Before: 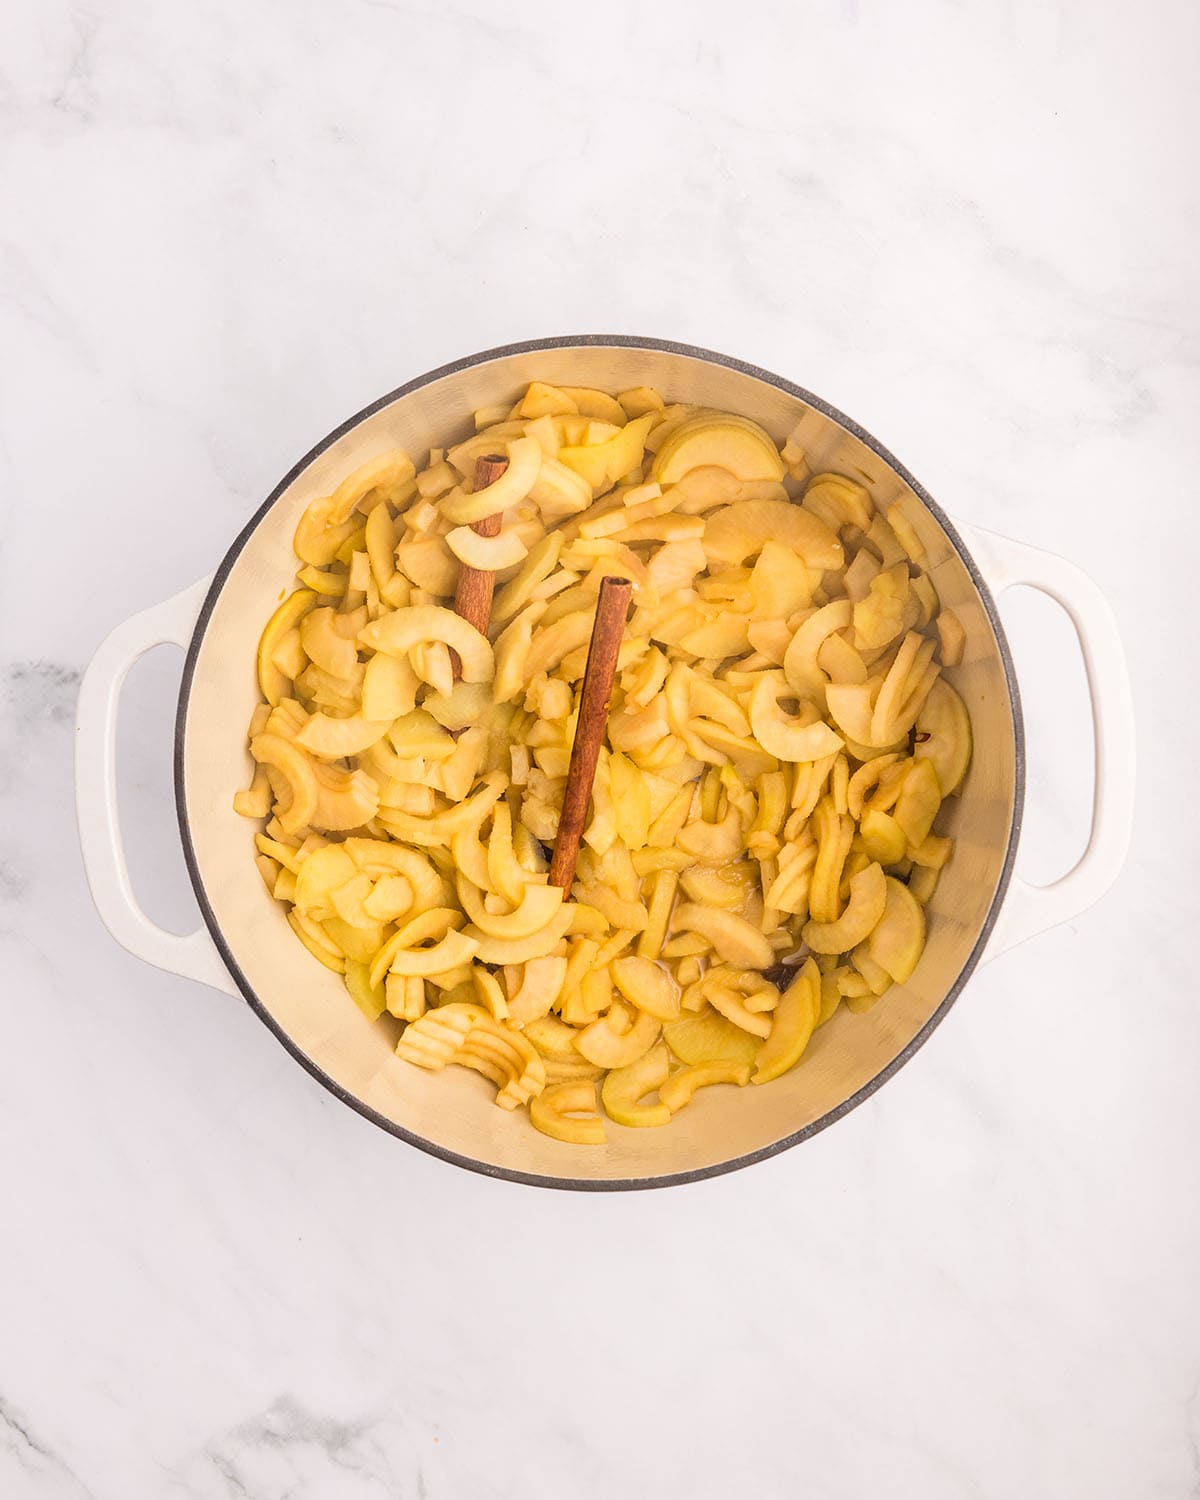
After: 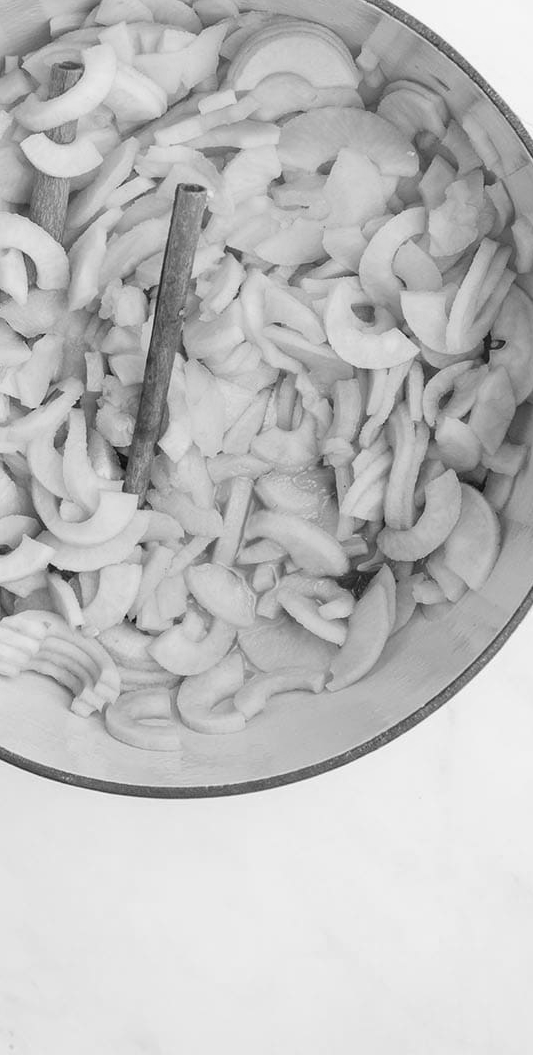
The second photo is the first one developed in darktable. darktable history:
white balance: red 0.98, blue 1.034
monochrome: on, module defaults
crop: left 35.432%, top 26.233%, right 20.145%, bottom 3.432%
